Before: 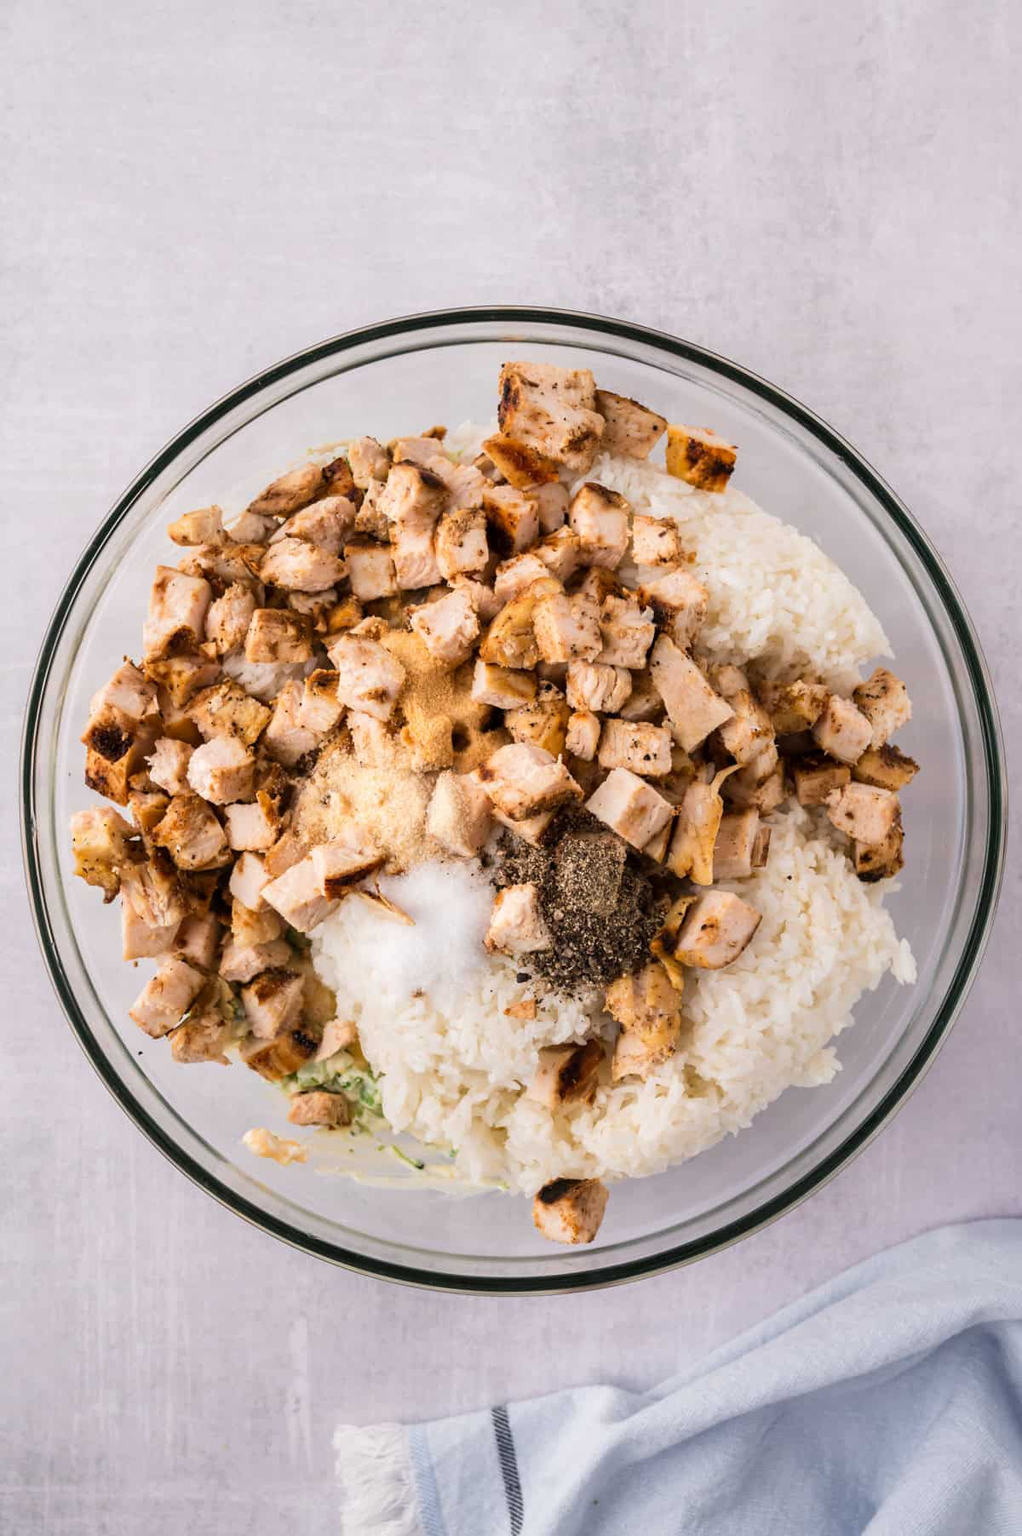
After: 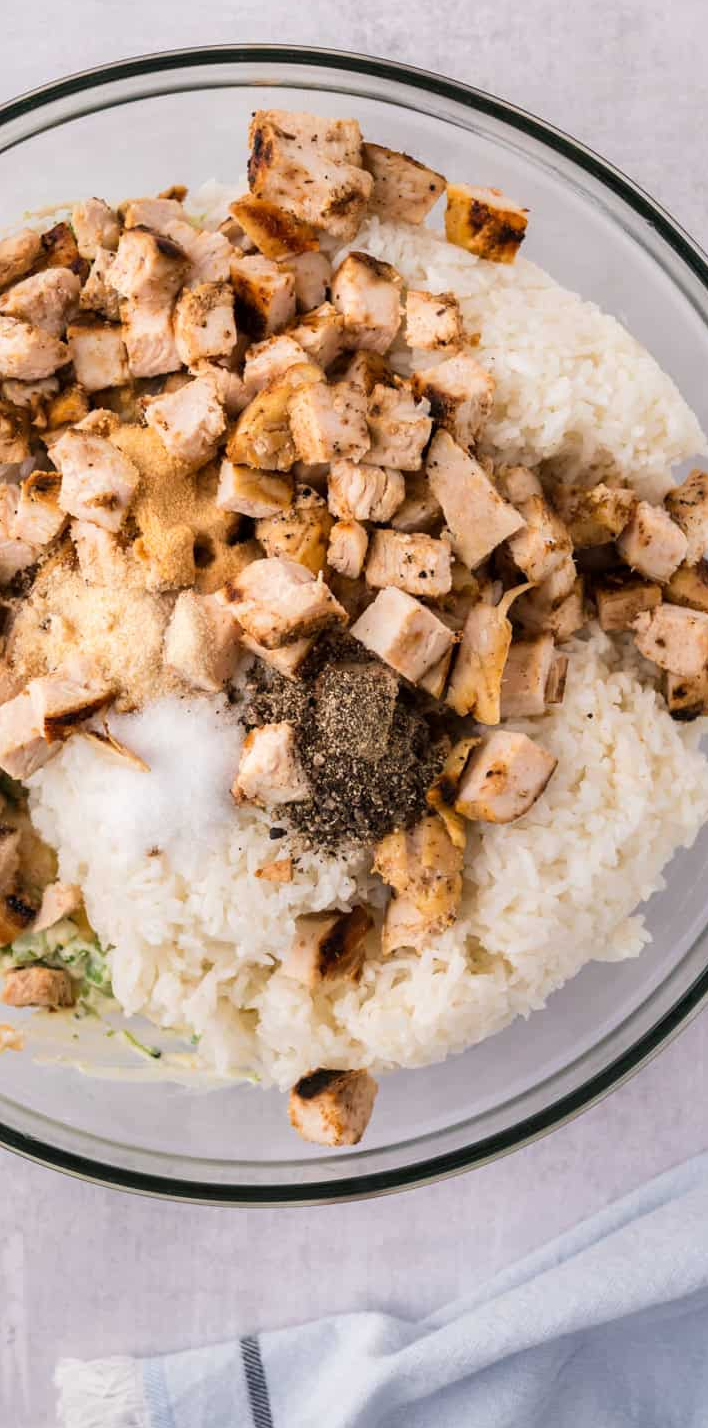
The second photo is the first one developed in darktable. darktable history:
crop and rotate: left 28.161%, top 17.472%, right 12.779%, bottom 3.359%
exposure: compensate highlight preservation false
